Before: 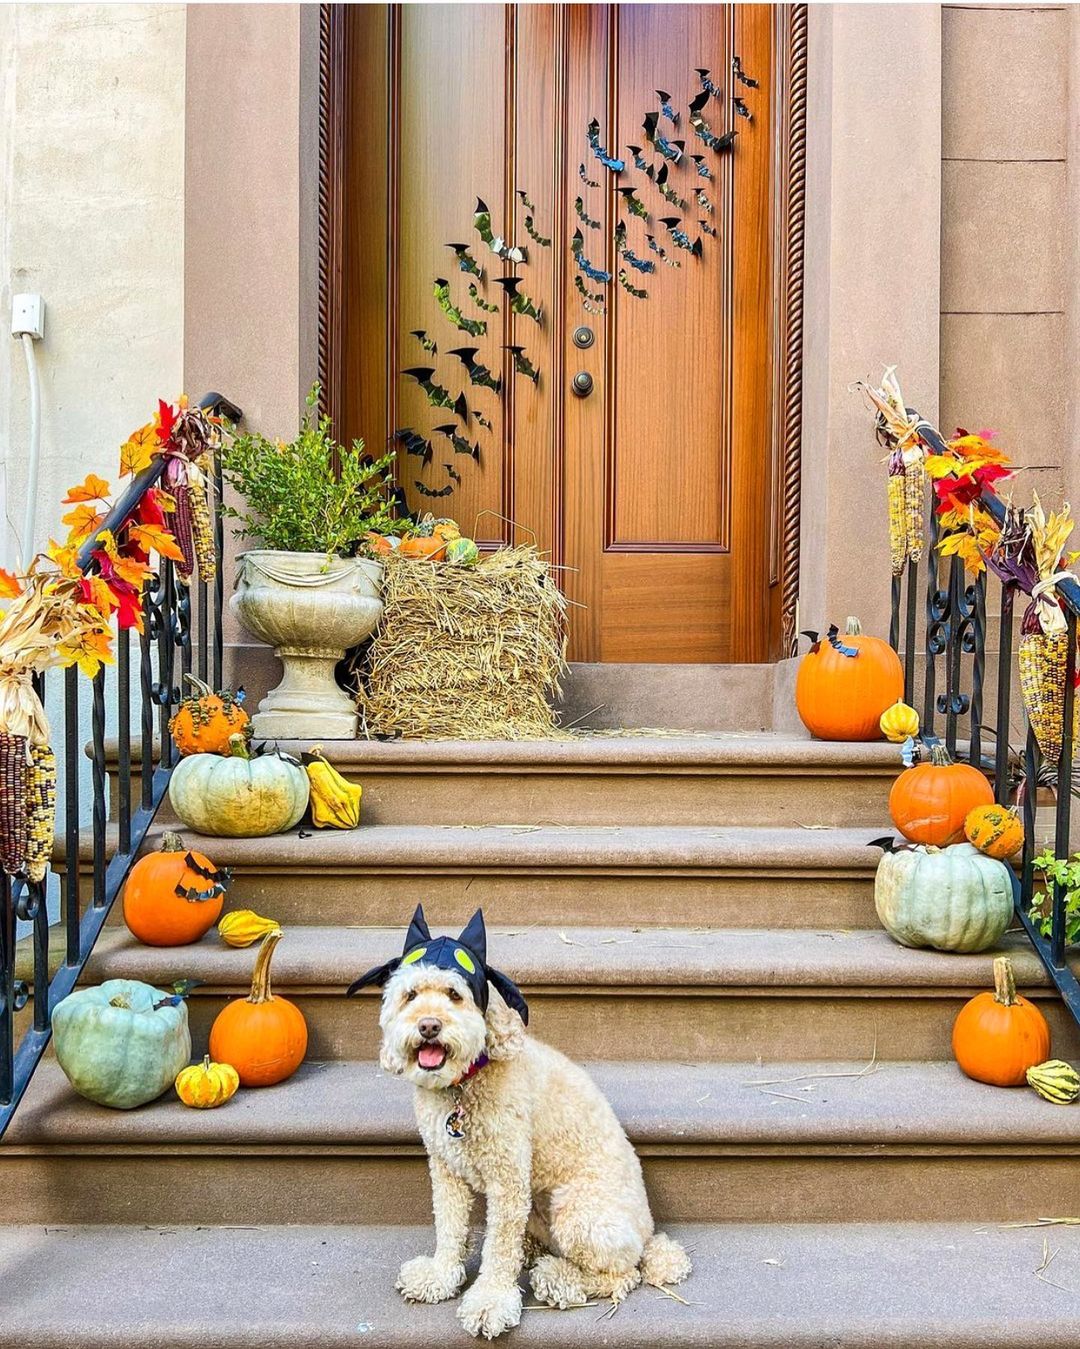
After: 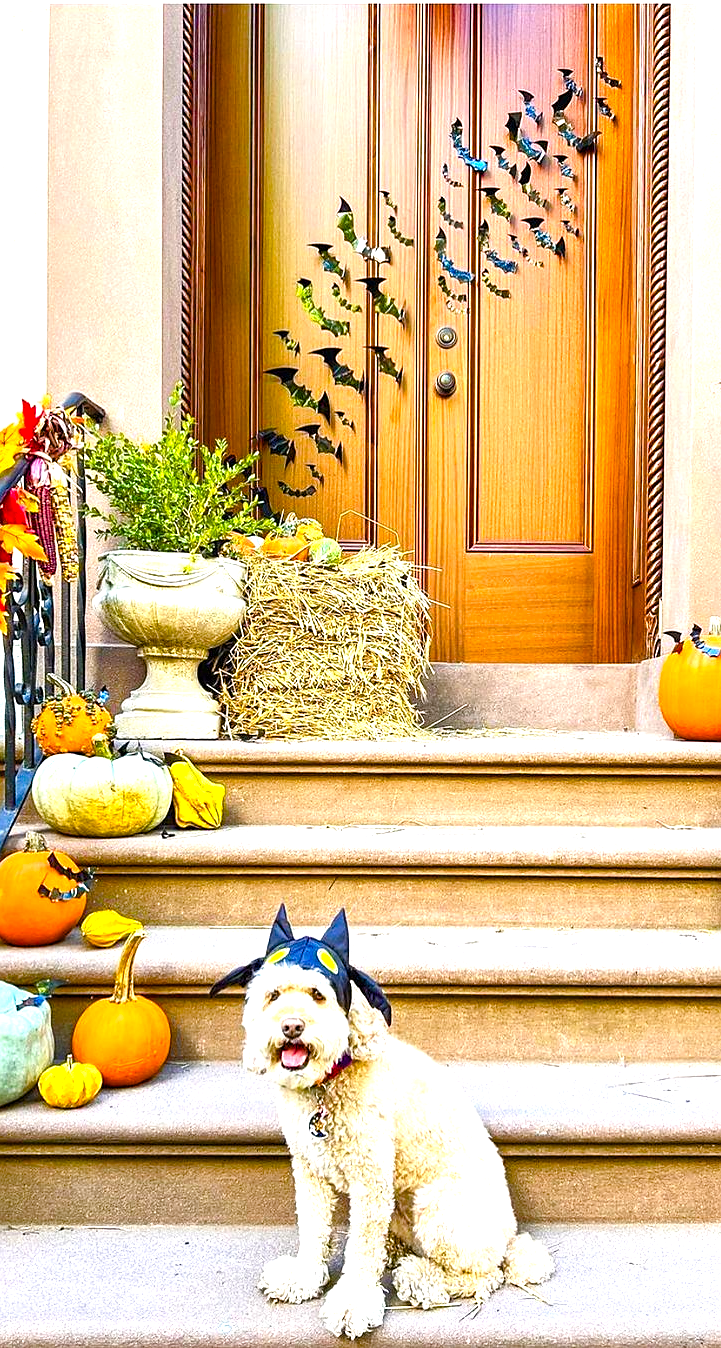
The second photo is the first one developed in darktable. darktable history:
exposure: black level correction 0, exposure 0.893 EV, compensate highlight preservation false
crop and rotate: left 12.764%, right 20.444%
sharpen: radius 1.525, amount 0.358, threshold 1.384
color balance rgb: highlights gain › chroma 0.229%, highlights gain › hue 332.42°, perceptual saturation grading › global saturation 43.782%, perceptual saturation grading › highlights -25.785%, perceptual saturation grading › shadows 49.302%, contrast 4.062%
